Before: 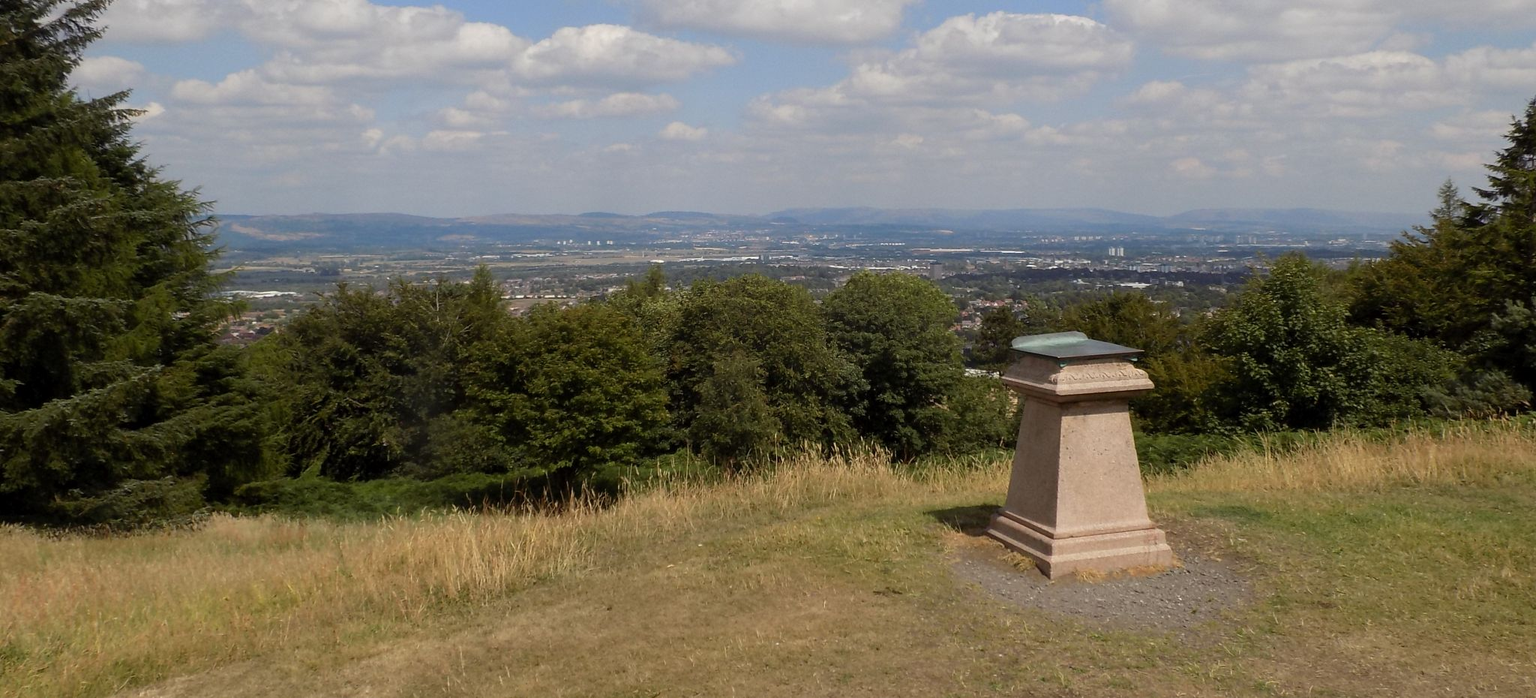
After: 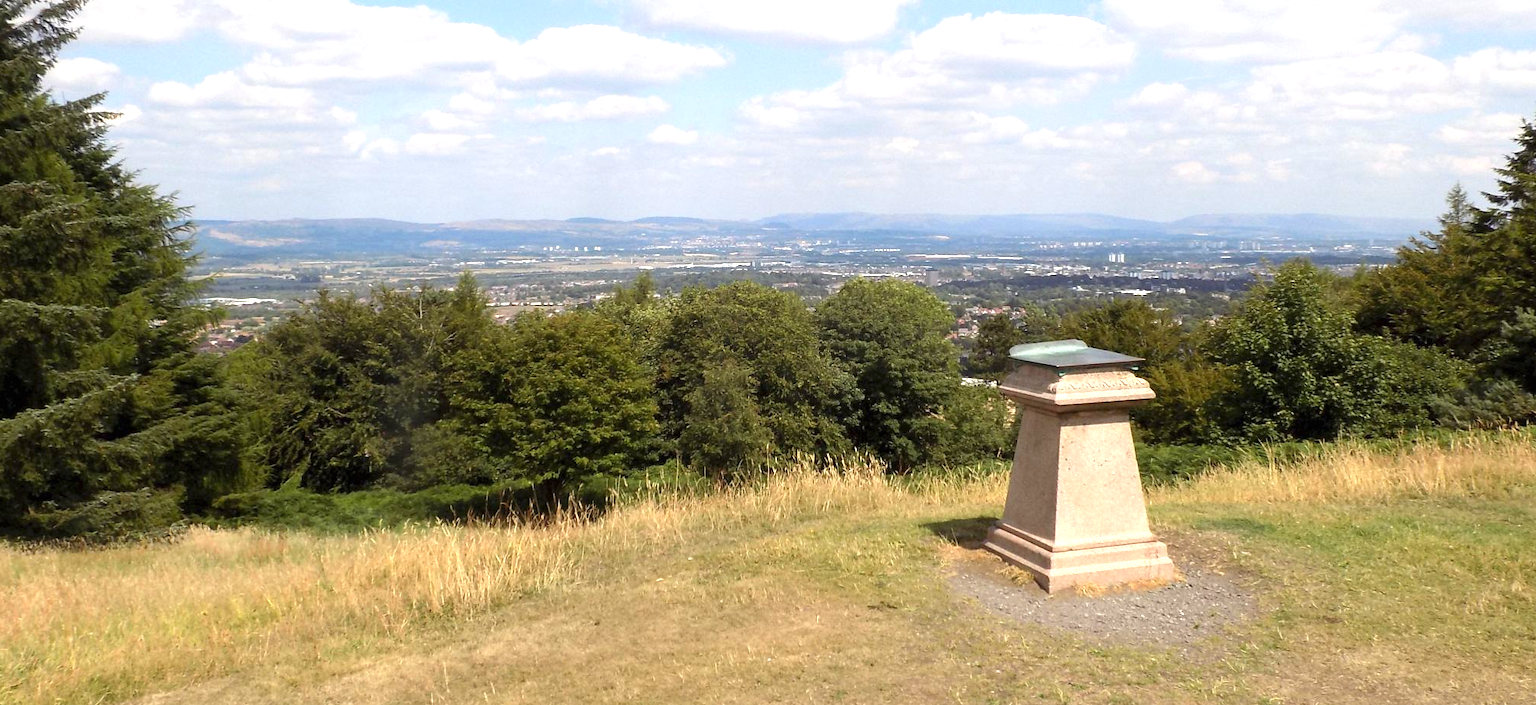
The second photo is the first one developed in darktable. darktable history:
exposure: black level correction 0, exposure 1.2 EV, compensate highlight preservation false
crop and rotate: left 1.774%, right 0.633%, bottom 1.28%
